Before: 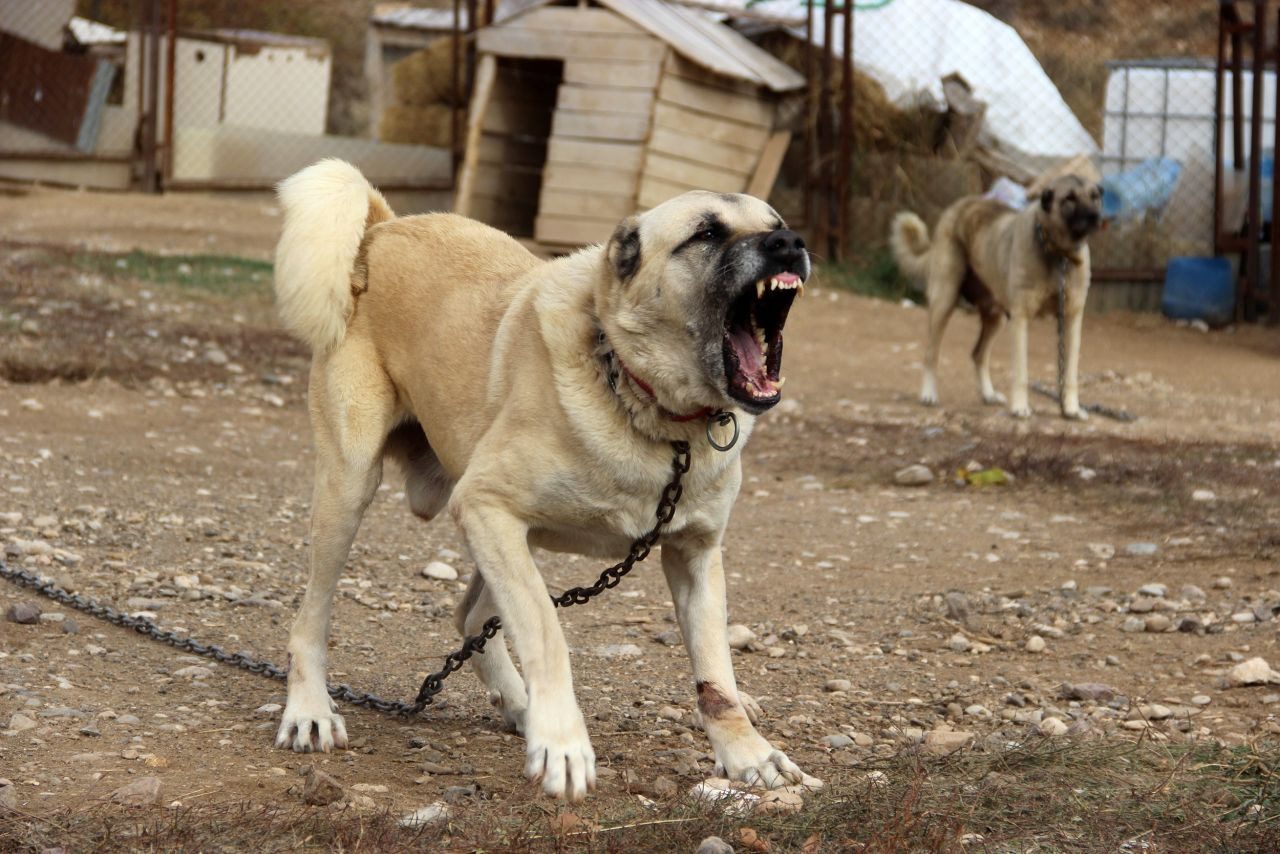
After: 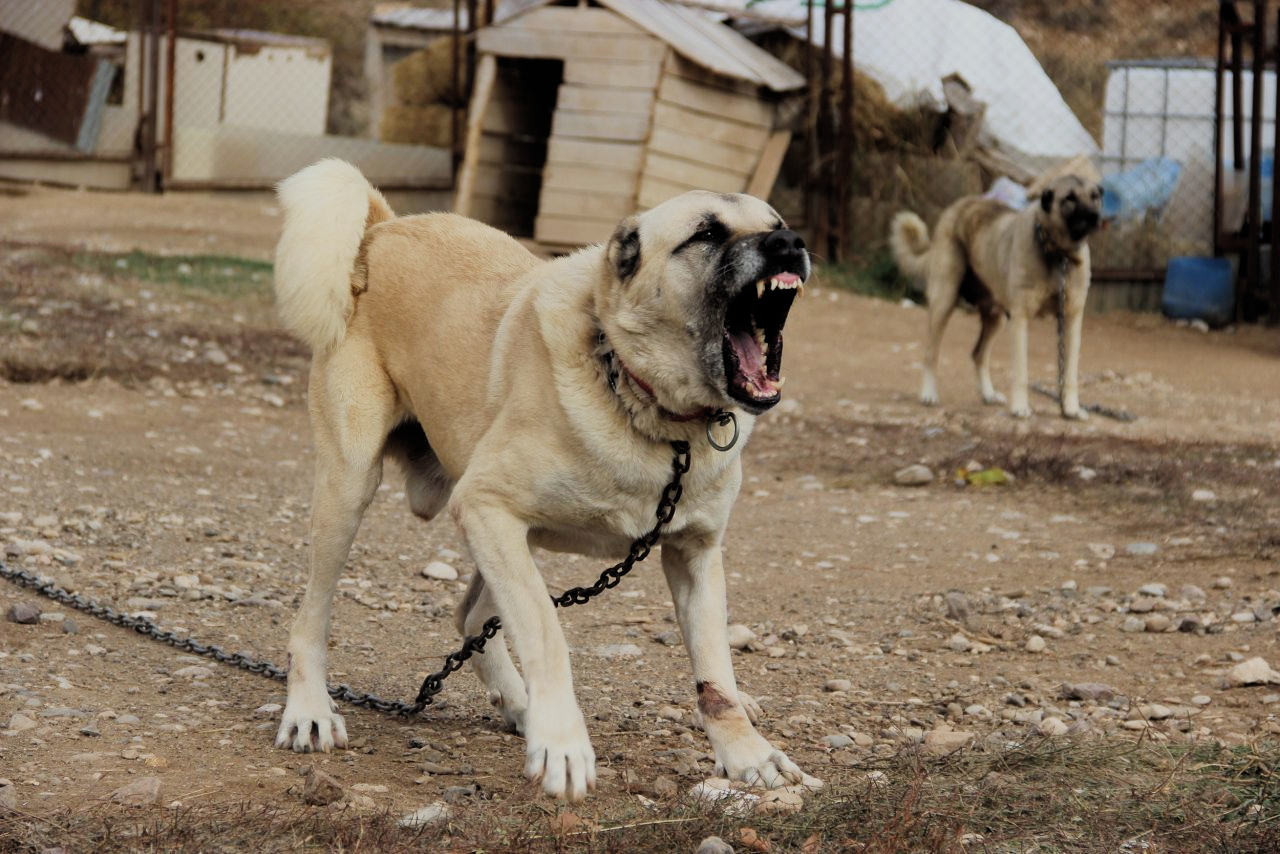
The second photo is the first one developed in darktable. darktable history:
filmic rgb: black relative exposure -7.65 EV, white relative exposure 4.56 EV, hardness 3.61, color science v4 (2020)
